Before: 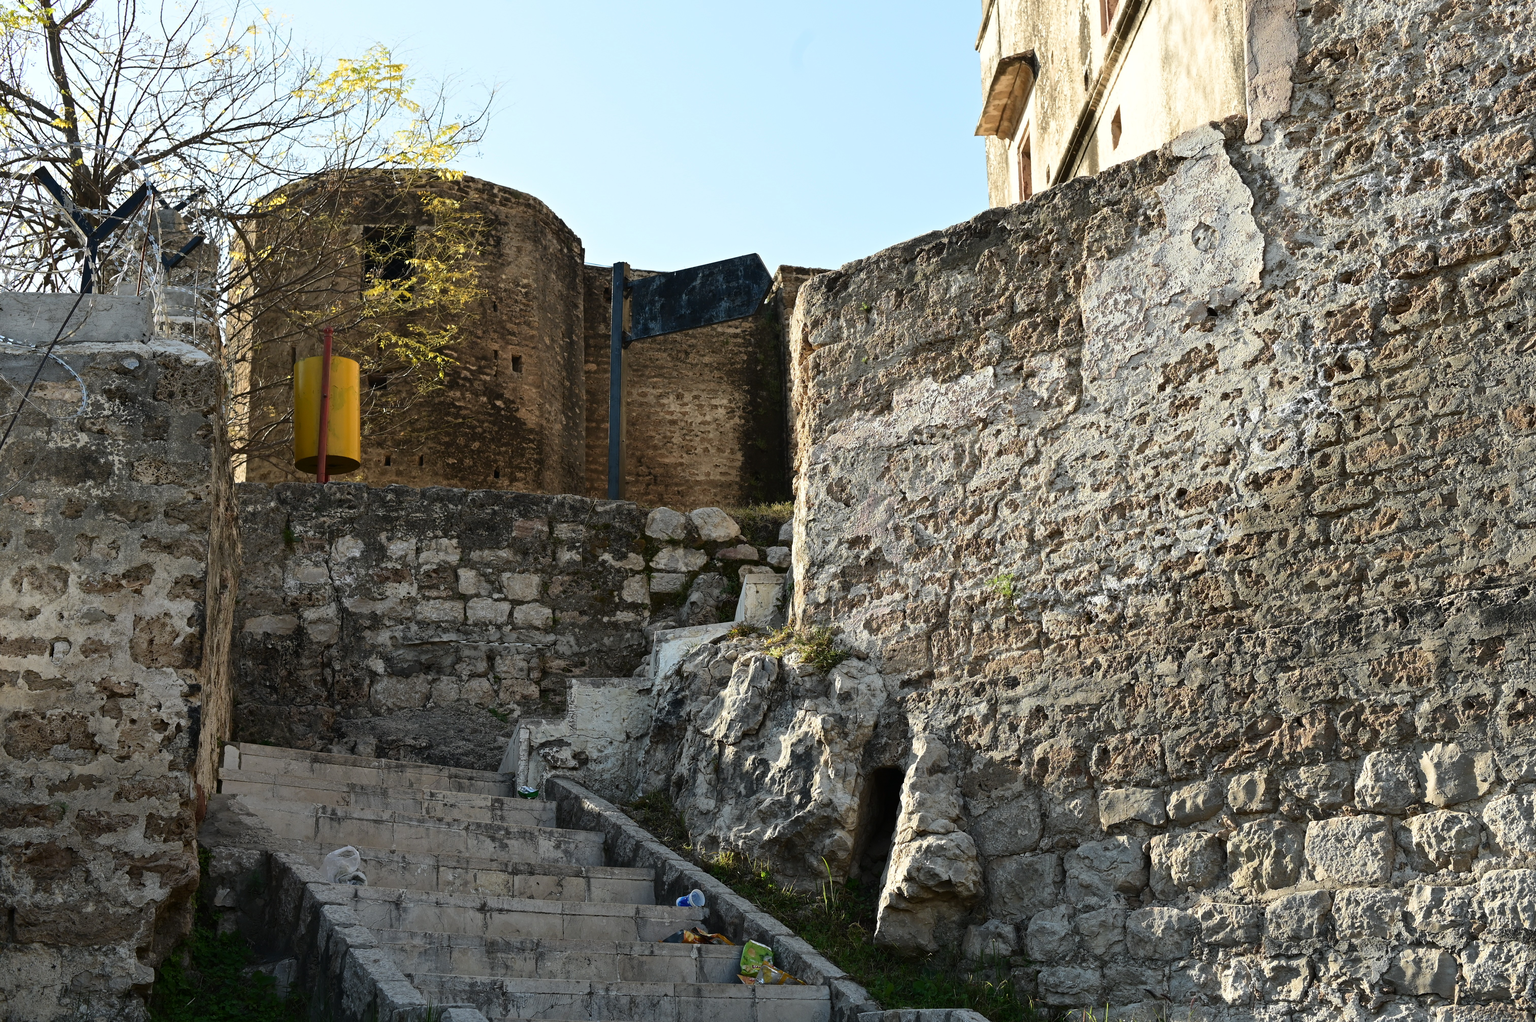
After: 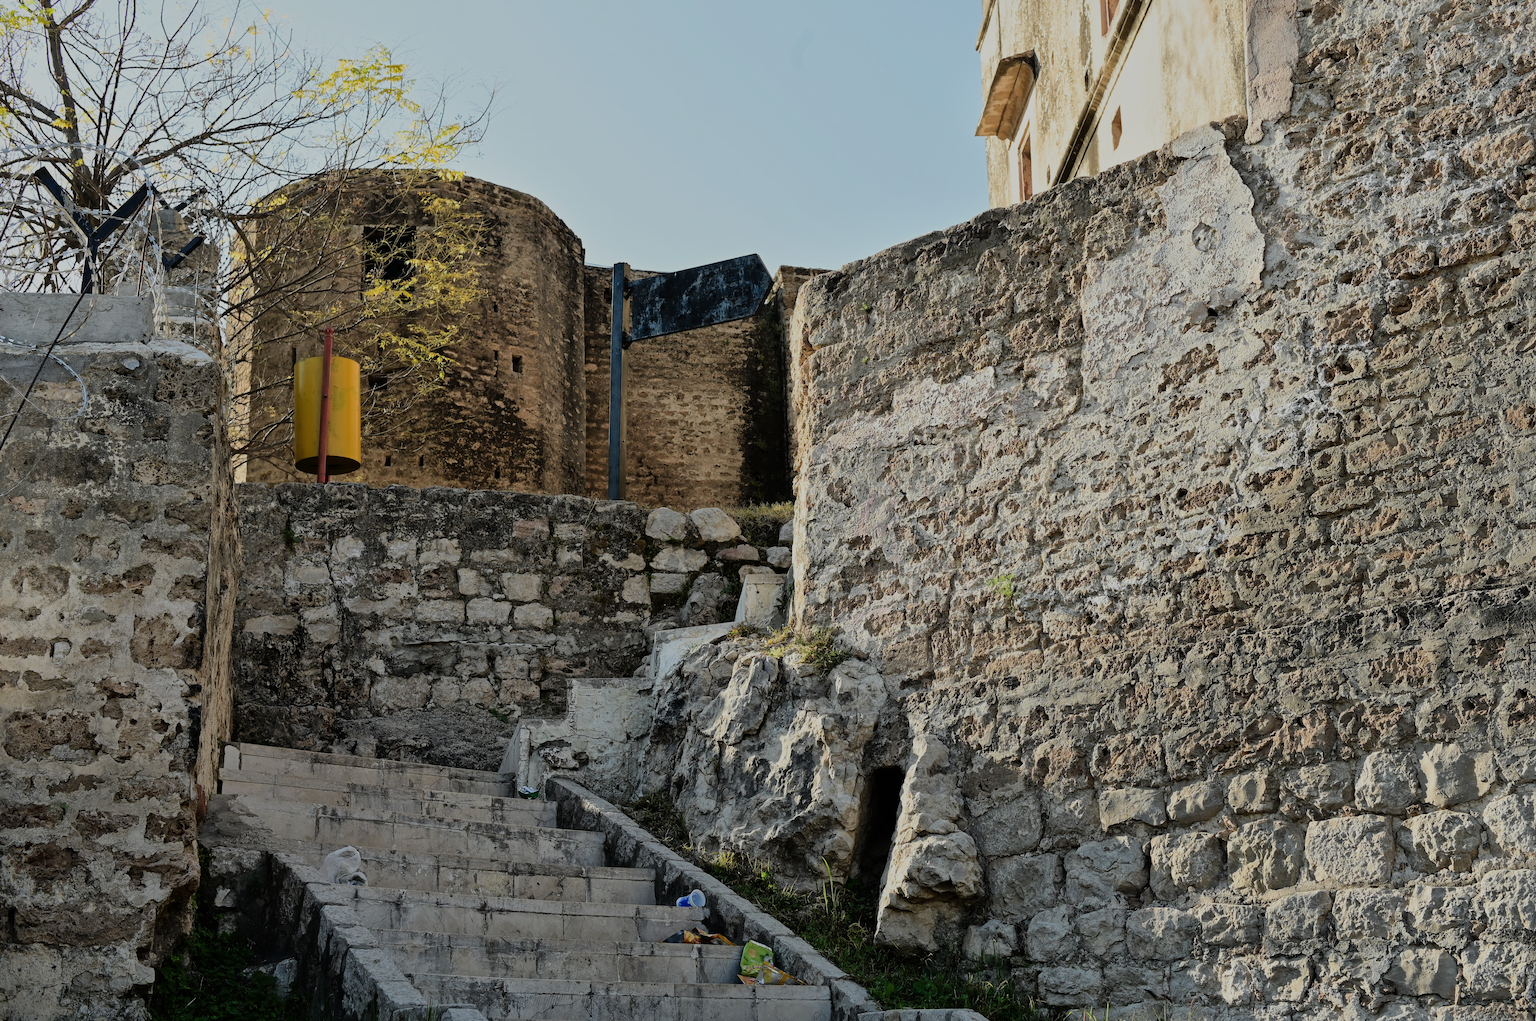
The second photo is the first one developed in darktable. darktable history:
shadows and highlights: on, module defaults
filmic rgb: black relative exposure -7.65 EV, white relative exposure 4.56 EV, hardness 3.61
